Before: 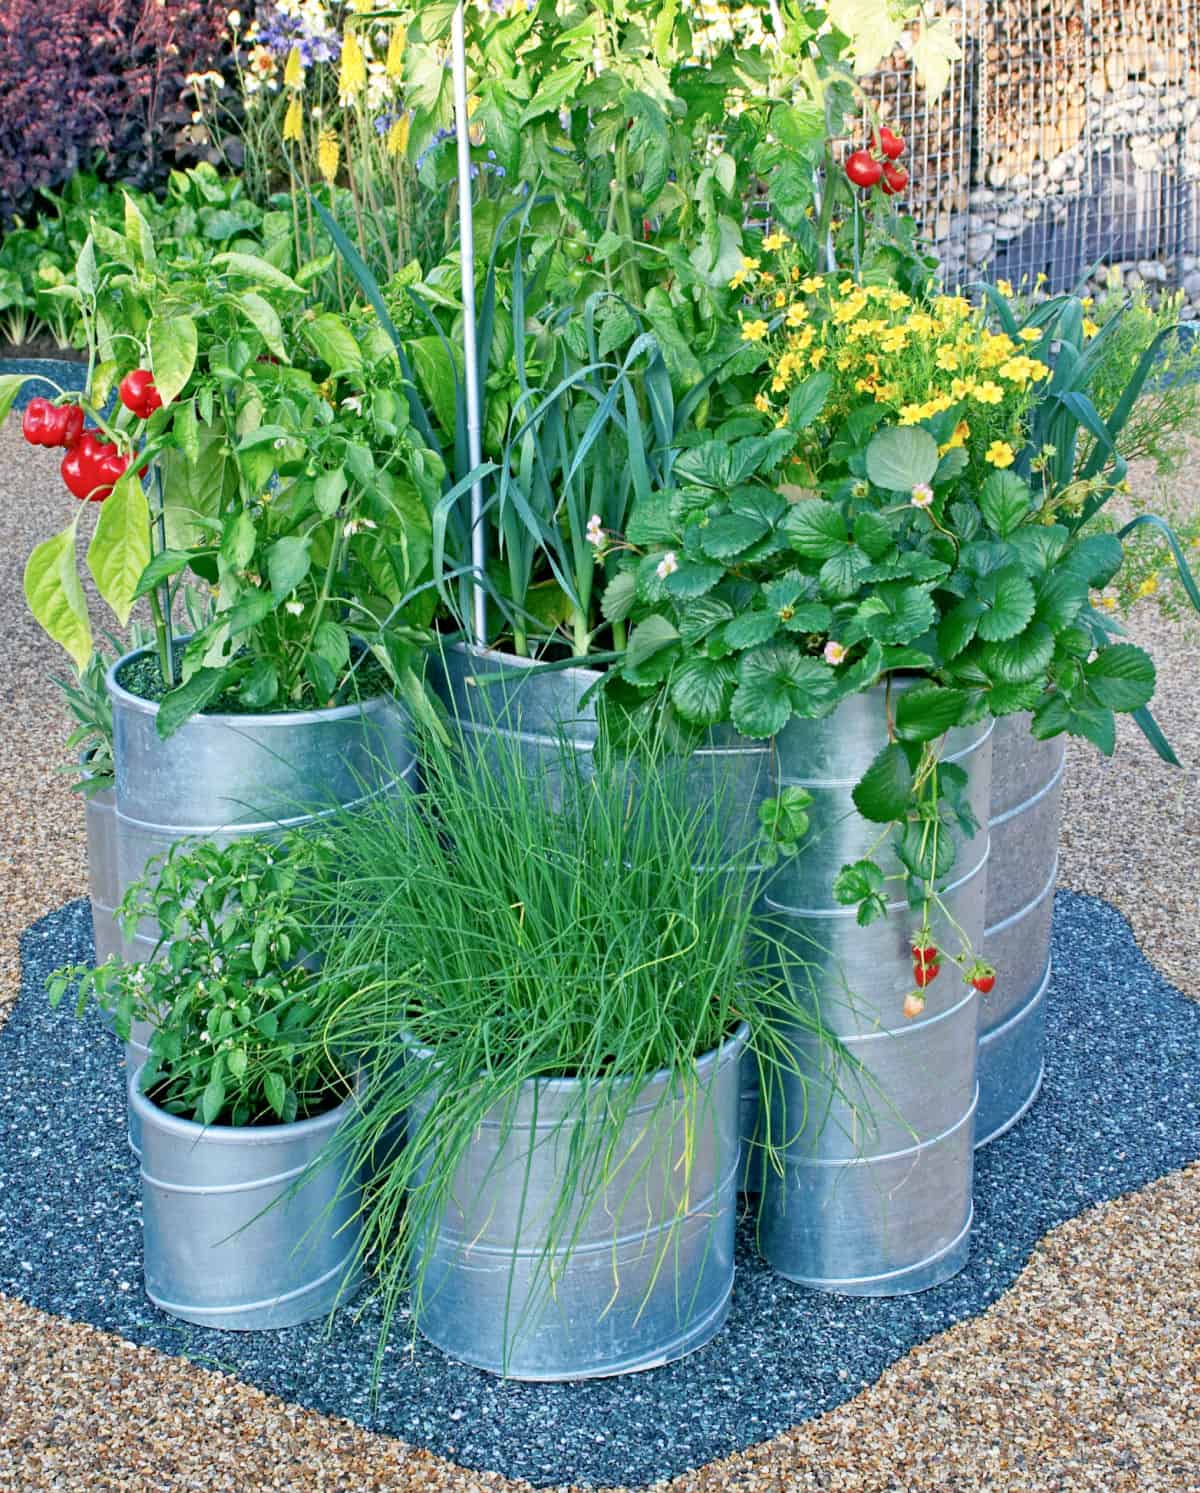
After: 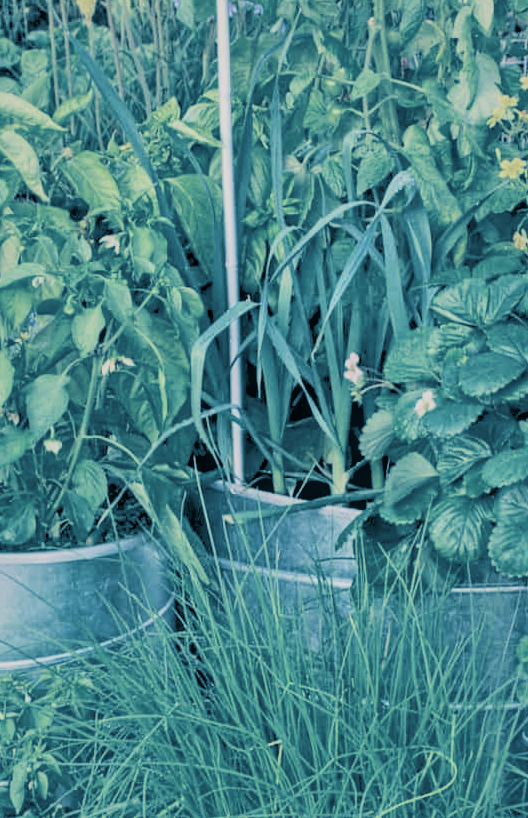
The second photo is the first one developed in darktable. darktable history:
crop: left 20.248%, top 10.86%, right 35.675%, bottom 34.321%
filmic rgb: black relative exposure -7.65 EV, white relative exposure 4.56 EV, hardness 3.61
shadows and highlights: on, module defaults
exposure: black level correction 0, exposure 0.7 EV, compensate exposure bias true, compensate highlight preservation false
local contrast: on, module defaults
color balance: lift [0.975, 0.993, 1, 1.015], gamma [1.1, 1, 1, 0.945], gain [1, 1.04, 1, 0.95]
split-toning: shadows › hue 212.4°, balance -70
contrast brightness saturation: contrast -0.08, brightness -0.04, saturation -0.11
